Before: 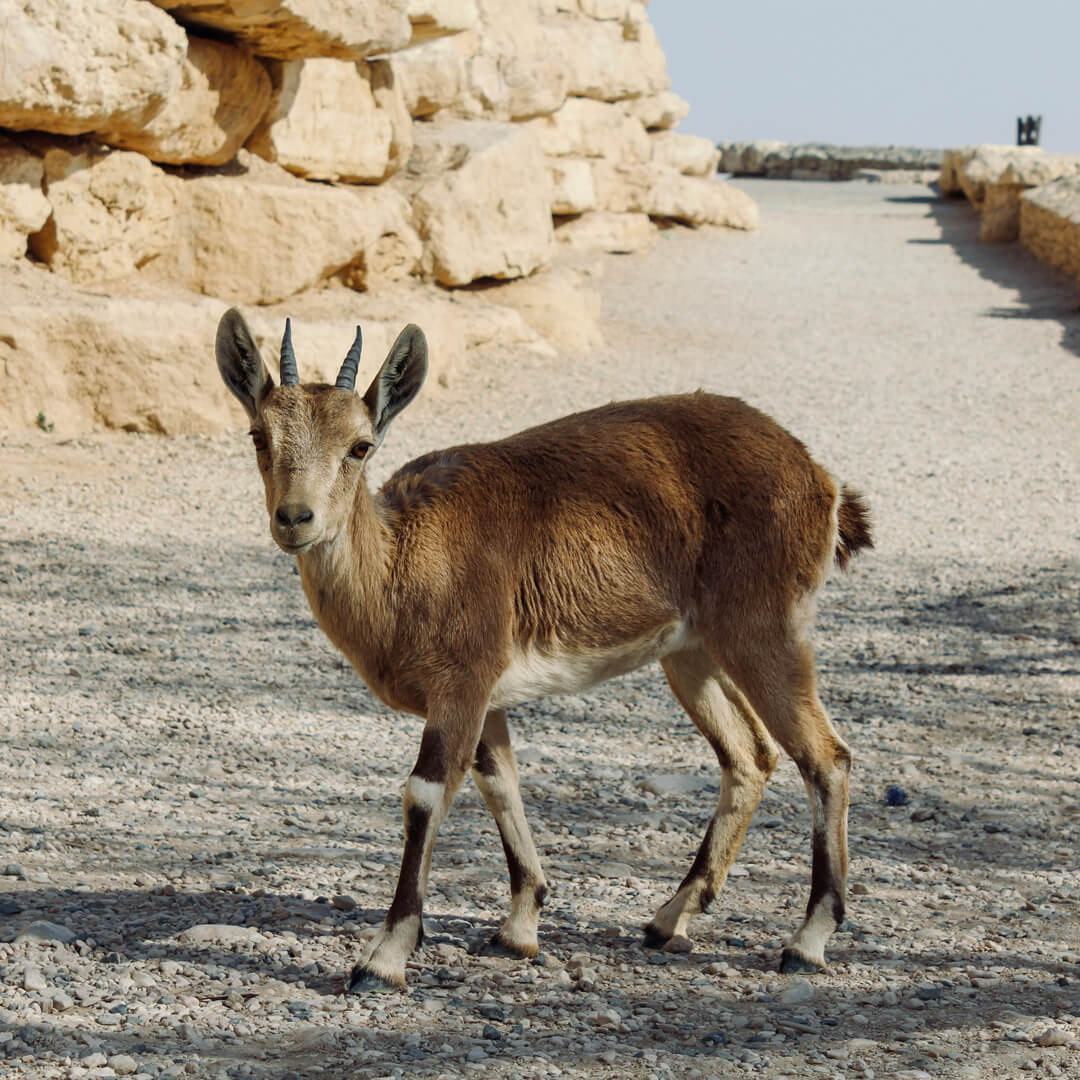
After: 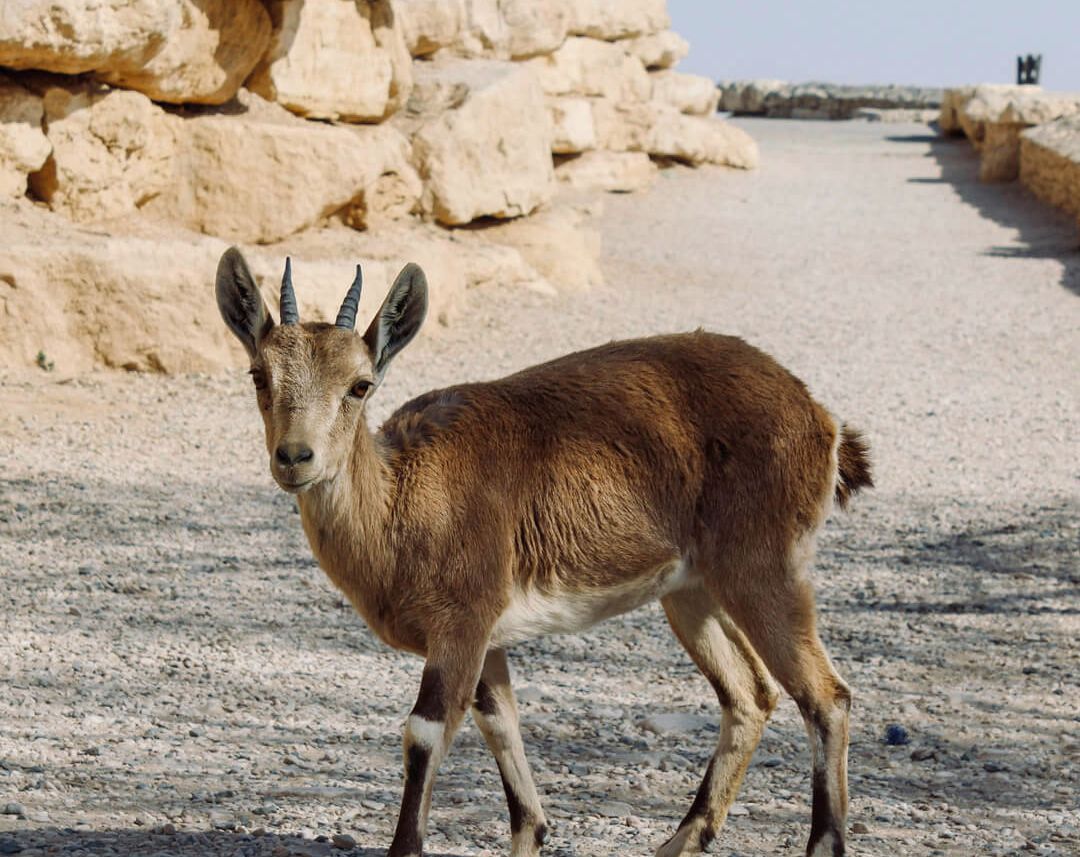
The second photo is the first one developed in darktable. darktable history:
crop and rotate: top 5.667%, bottom 14.937%
white balance: red 1.009, blue 1.027
